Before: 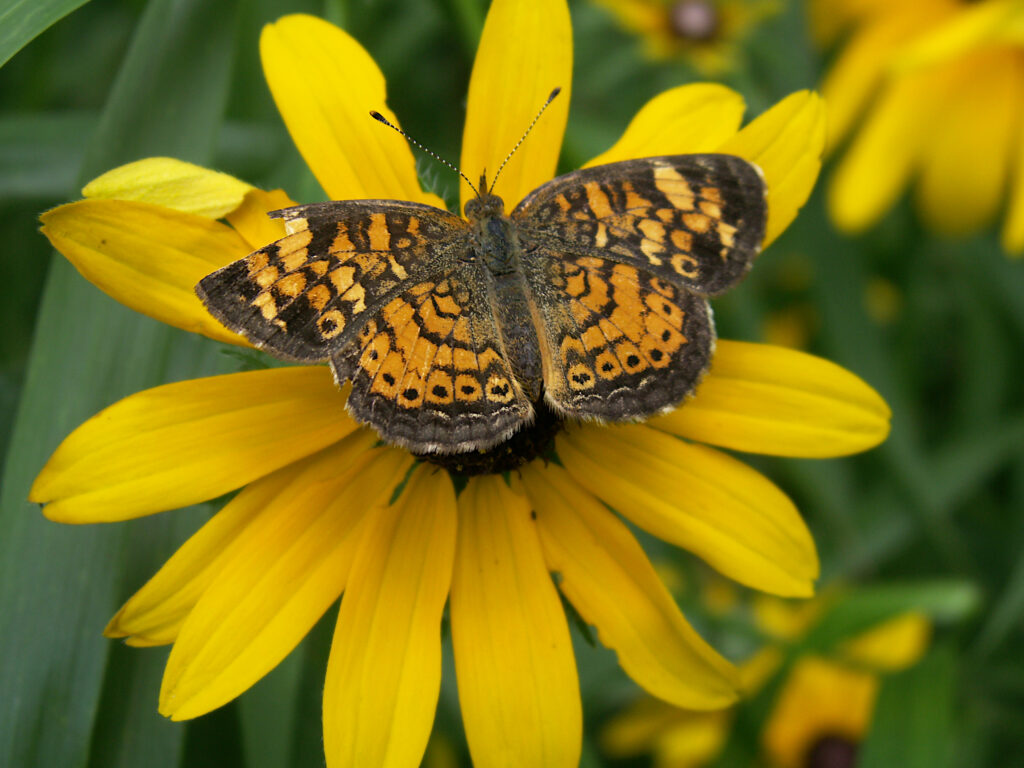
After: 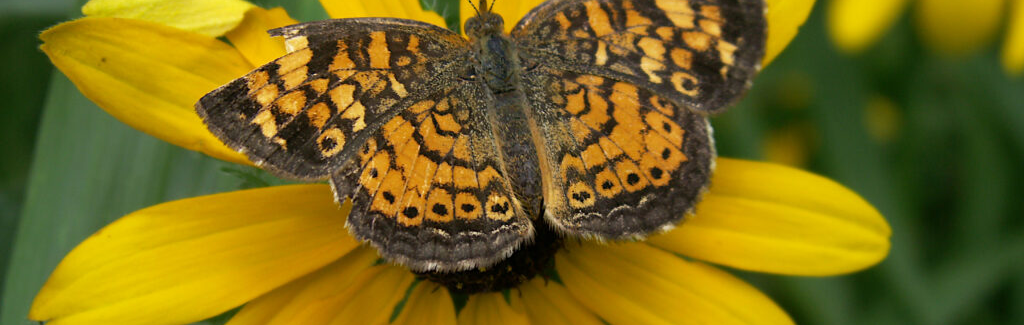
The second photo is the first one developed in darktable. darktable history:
crop and rotate: top 23.764%, bottom 33.911%
